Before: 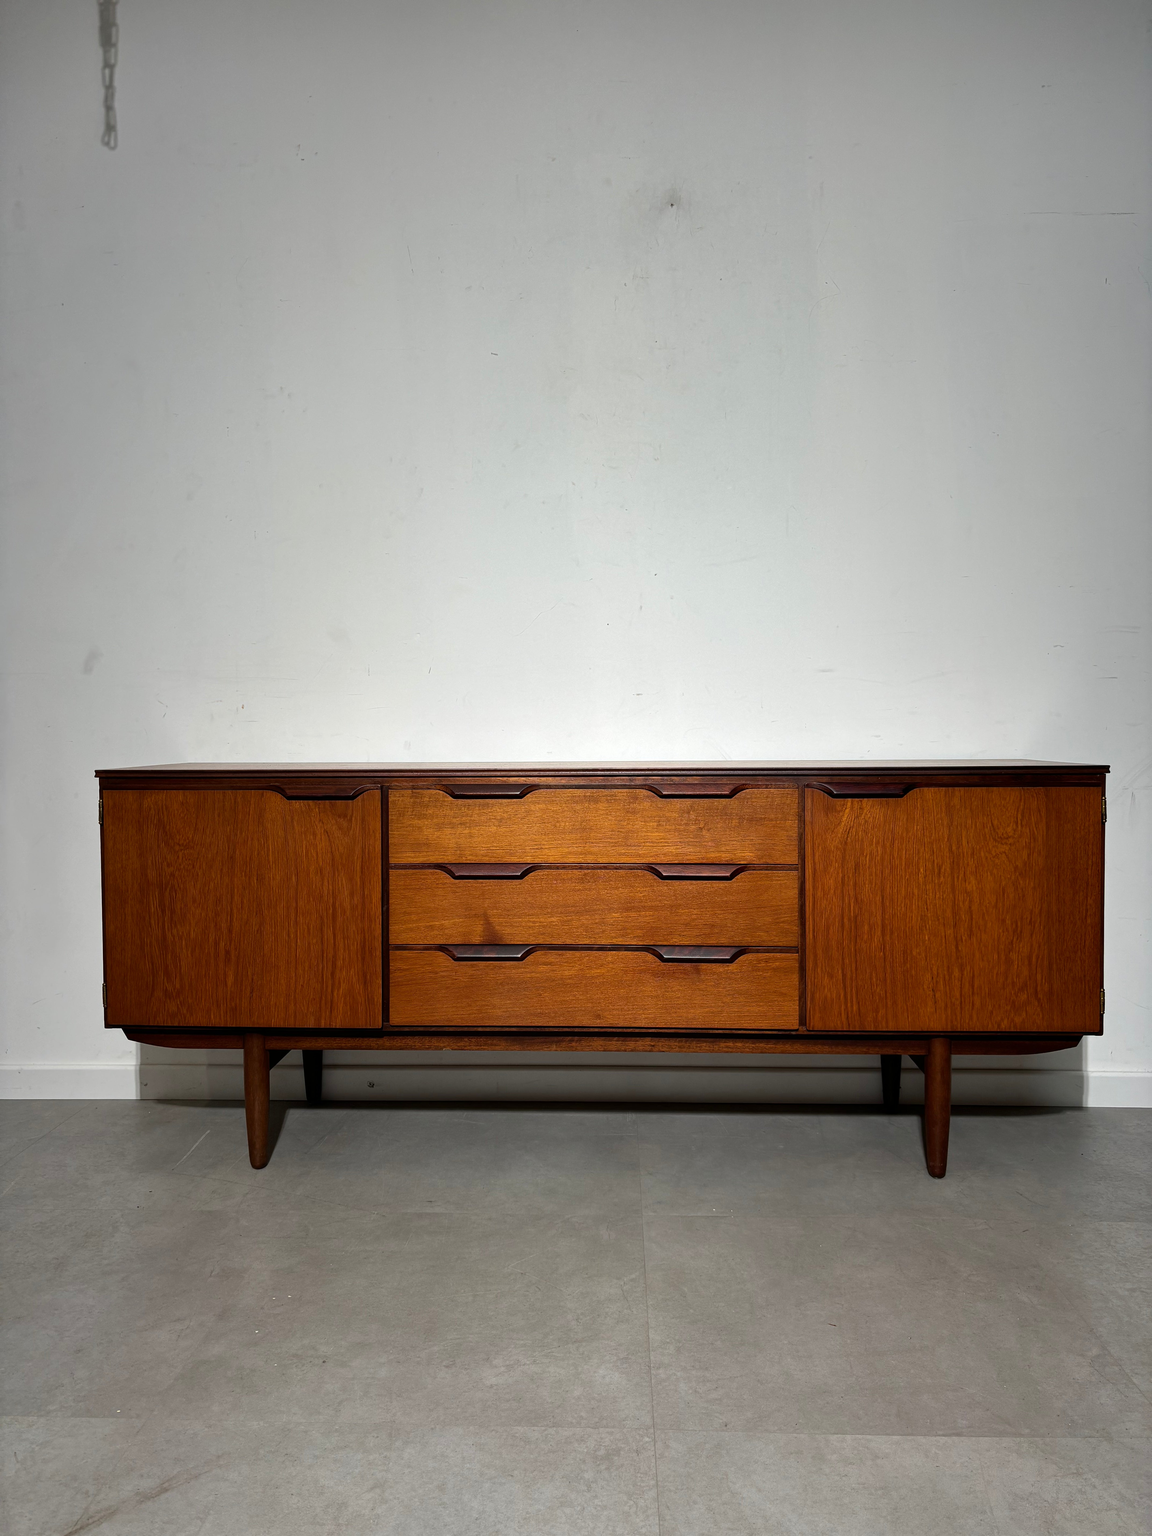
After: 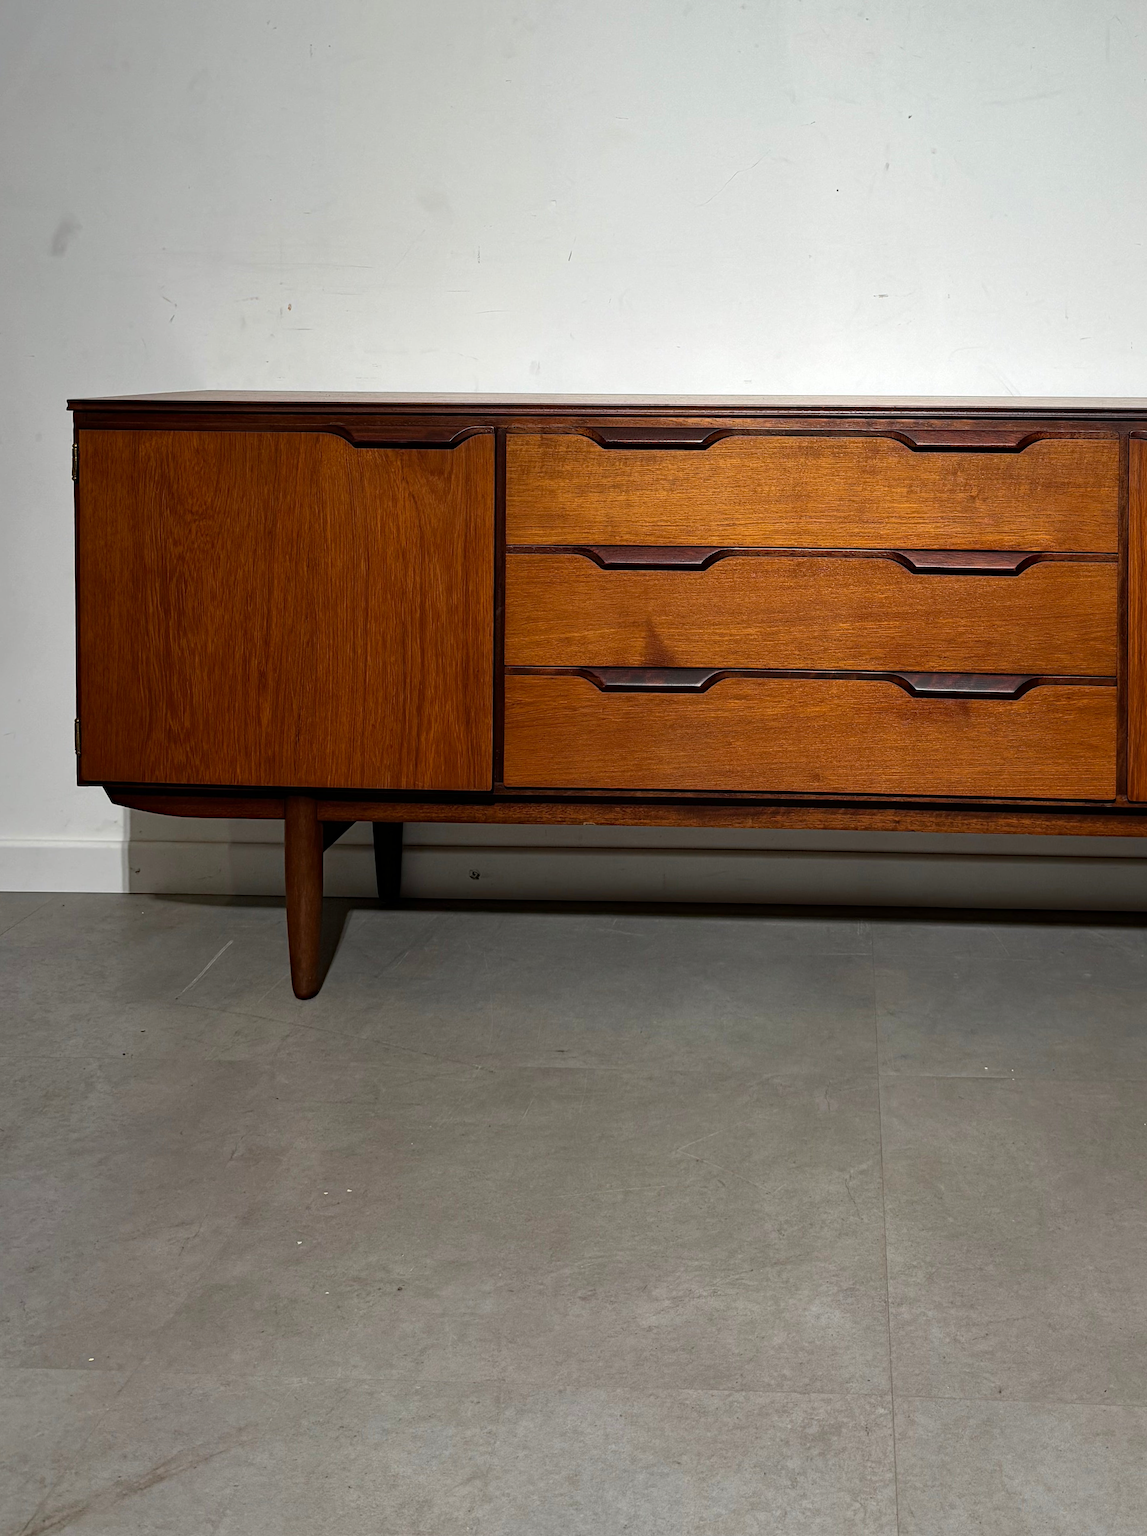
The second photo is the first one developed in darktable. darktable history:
crop and rotate: angle -0.675°, left 3.66%, top 32.141%, right 28.705%
exposure: compensate highlight preservation false
haze removal: compatibility mode true, adaptive false
